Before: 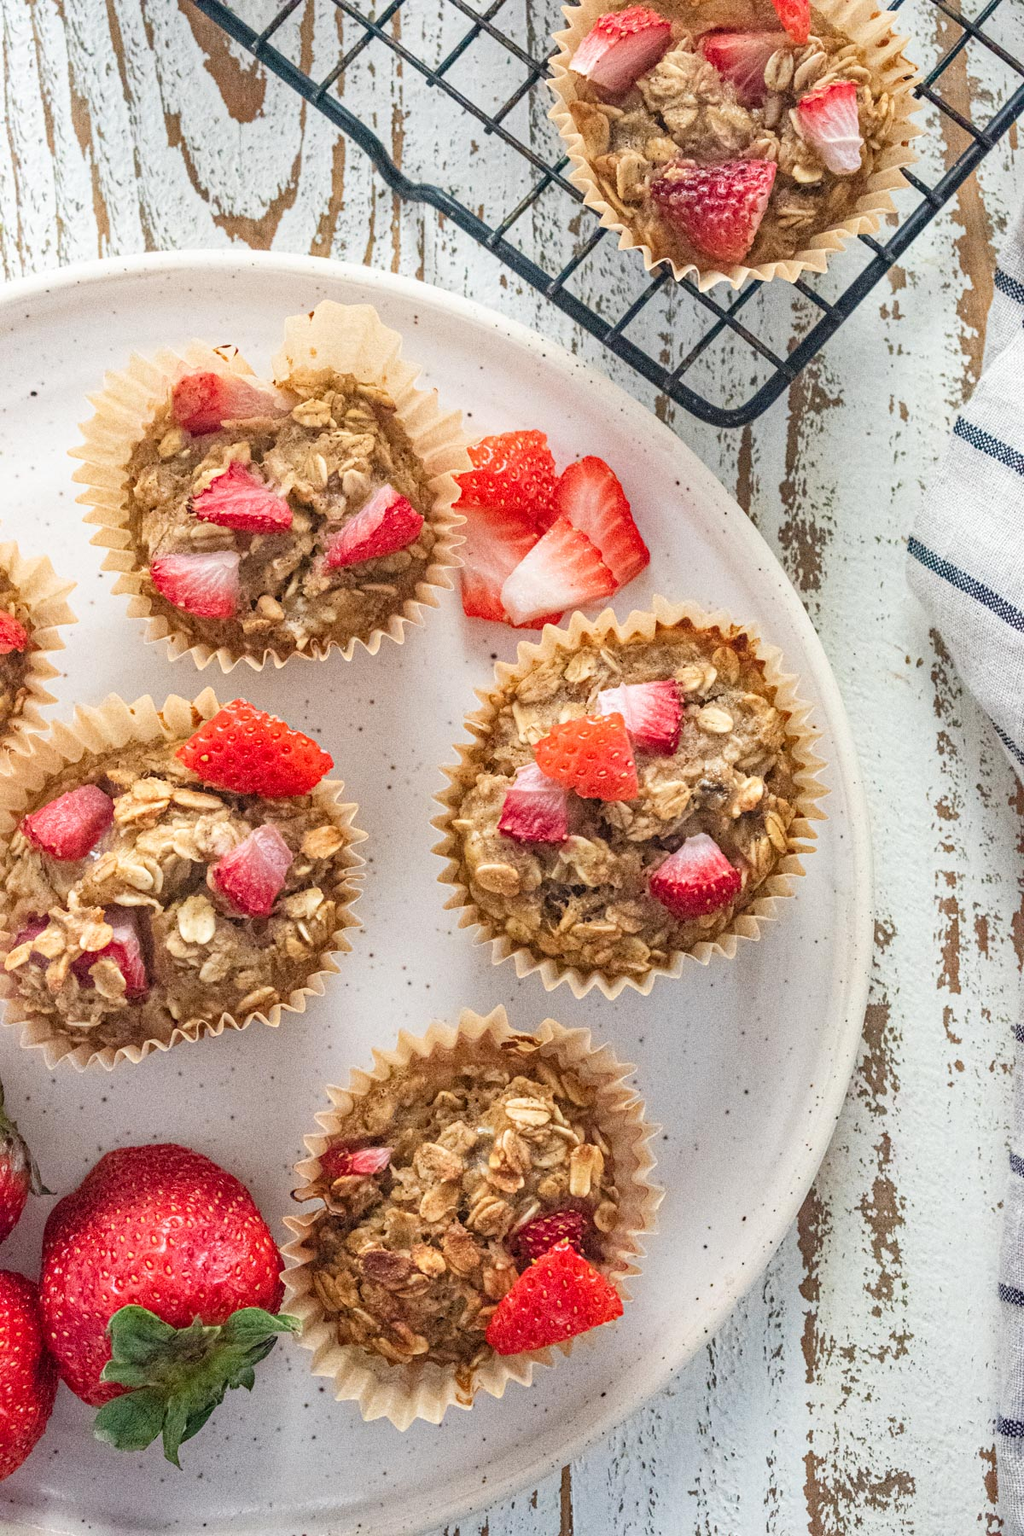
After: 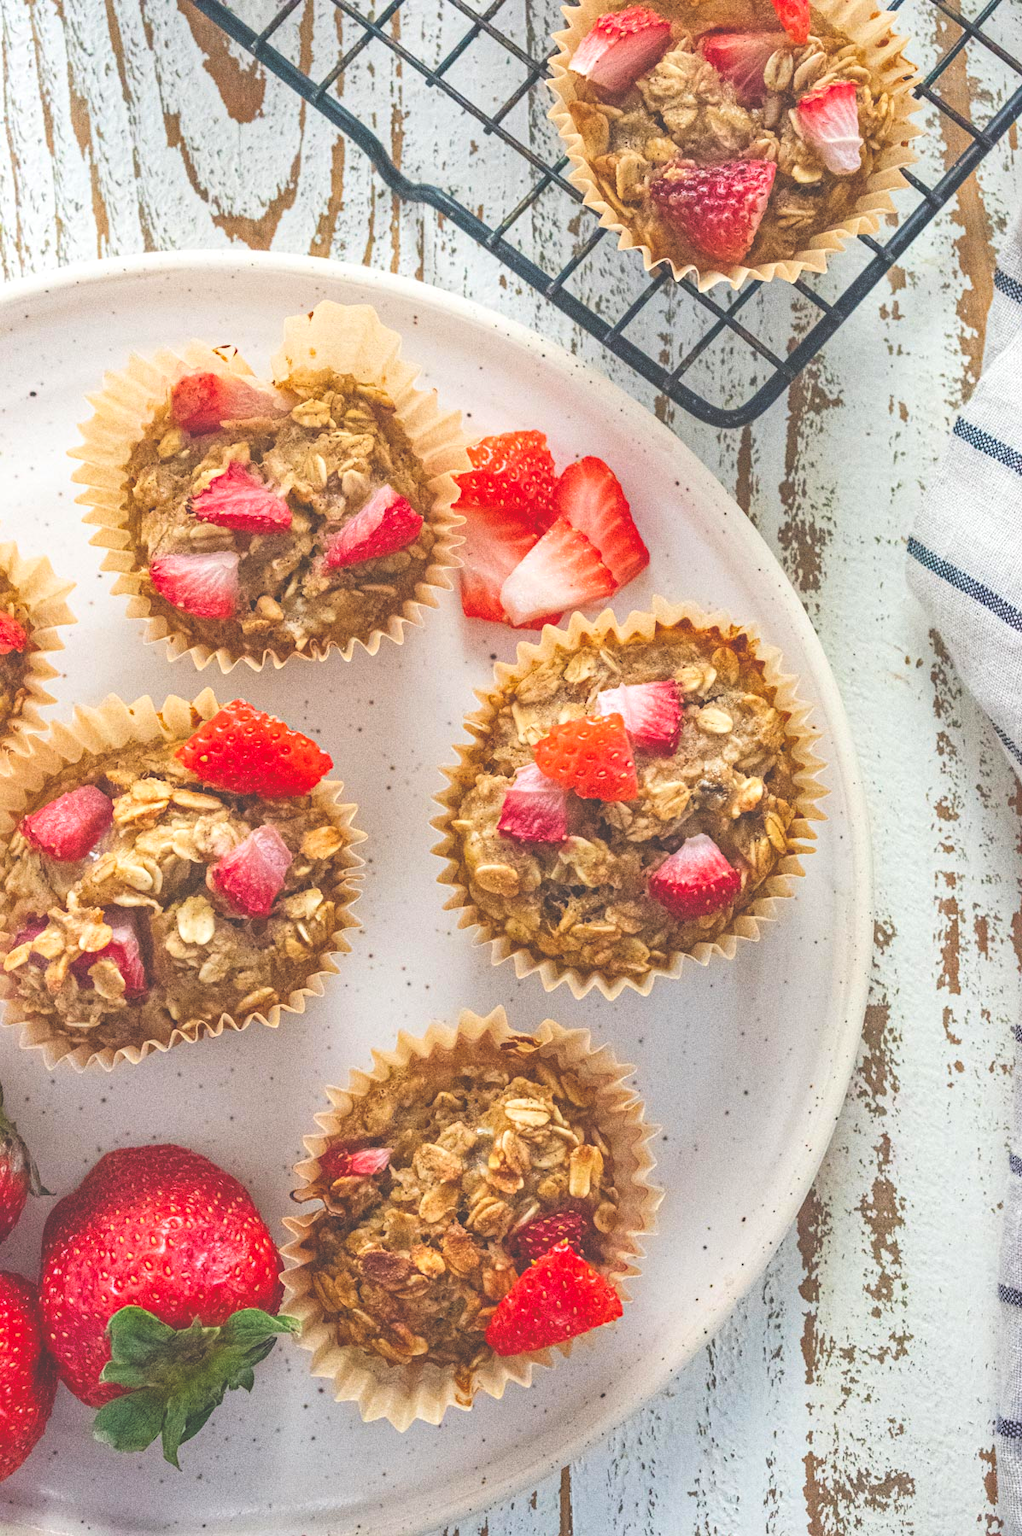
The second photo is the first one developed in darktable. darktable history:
crop and rotate: left 0.126%
exposure: black level correction -0.041, exposure 0.064 EV, compensate highlight preservation false
color balance rgb: perceptual saturation grading › global saturation 20%, global vibrance 20%
